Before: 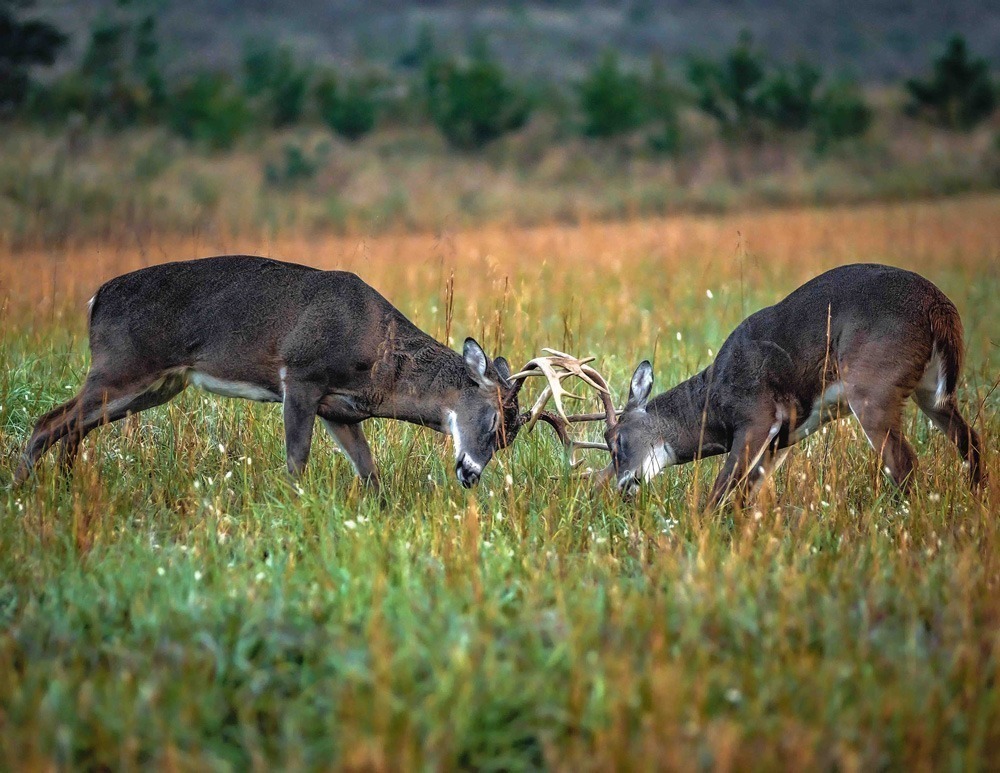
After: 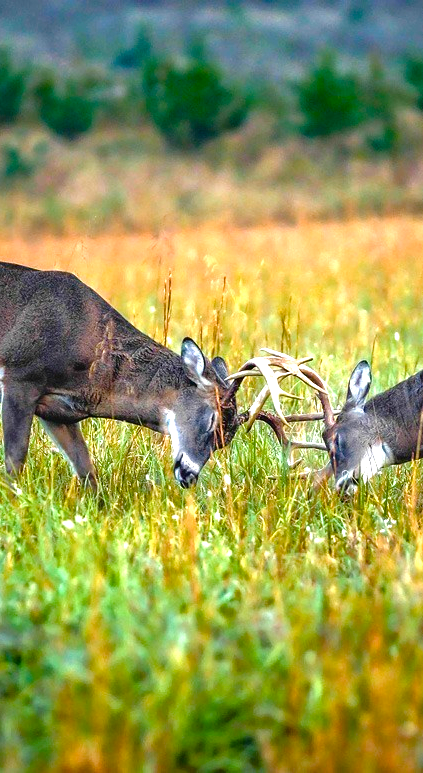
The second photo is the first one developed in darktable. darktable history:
exposure: black level correction 0, exposure 0.301 EV, compensate exposure bias true, compensate highlight preservation false
color balance rgb: linear chroma grading › global chroma 9.074%, perceptual saturation grading › global saturation 38.885%, perceptual saturation grading › highlights -50.309%, perceptual saturation grading › shadows 30.278%, perceptual brilliance grading › global brilliance 18.085%, global vibrance 20%
local contrast: mode bilateral grid, contrast 99, coarseness 100, detail 108%, midtone range 0.2
crop: left 28.205%, right 29.442%
